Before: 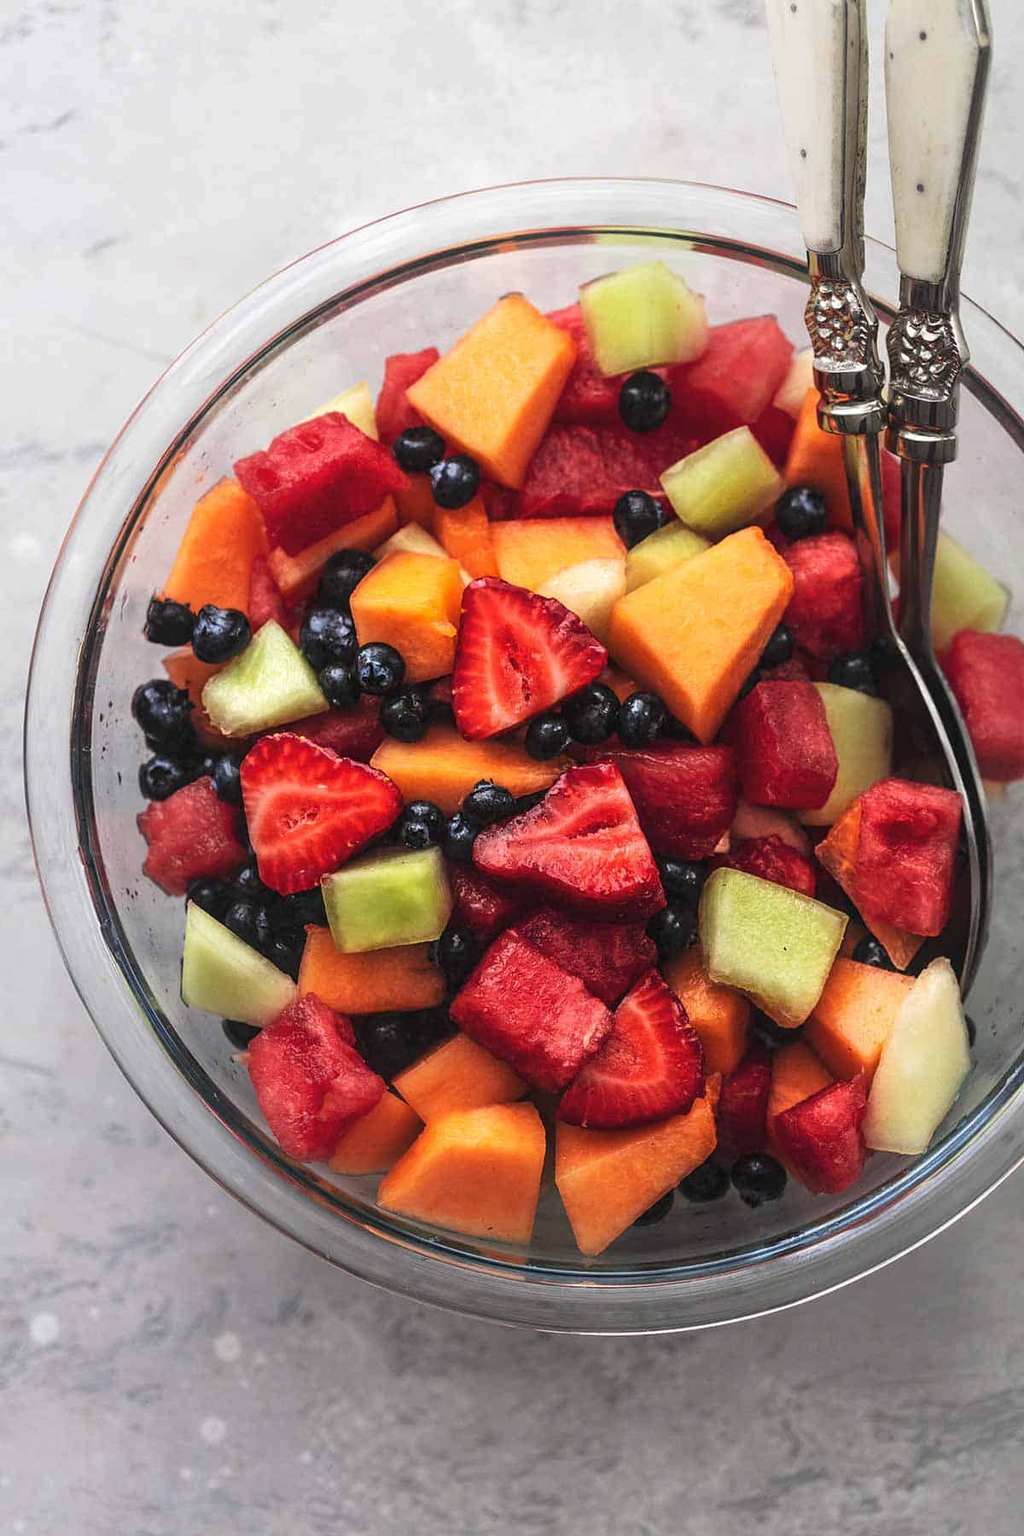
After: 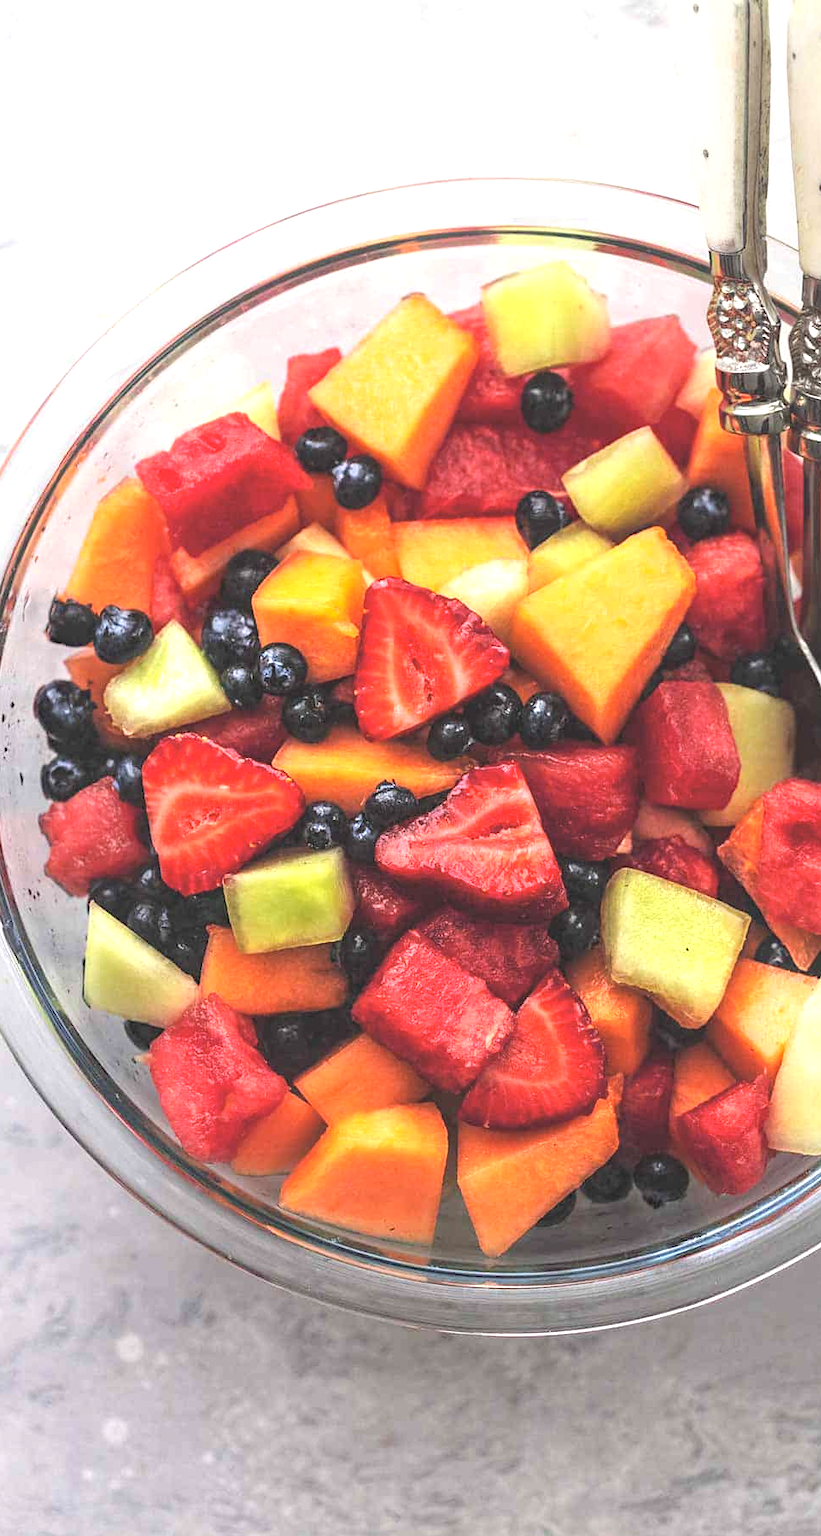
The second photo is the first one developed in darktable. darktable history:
exposure: black level correction -0.005, exposure 0.618 EV, compensate exposure bias true, compensate highlight preservation false
crop and rotate: left 9.607%, right 10.162%
contrast brightness saturation: brightness 0.147
haze removal: adaptive false
